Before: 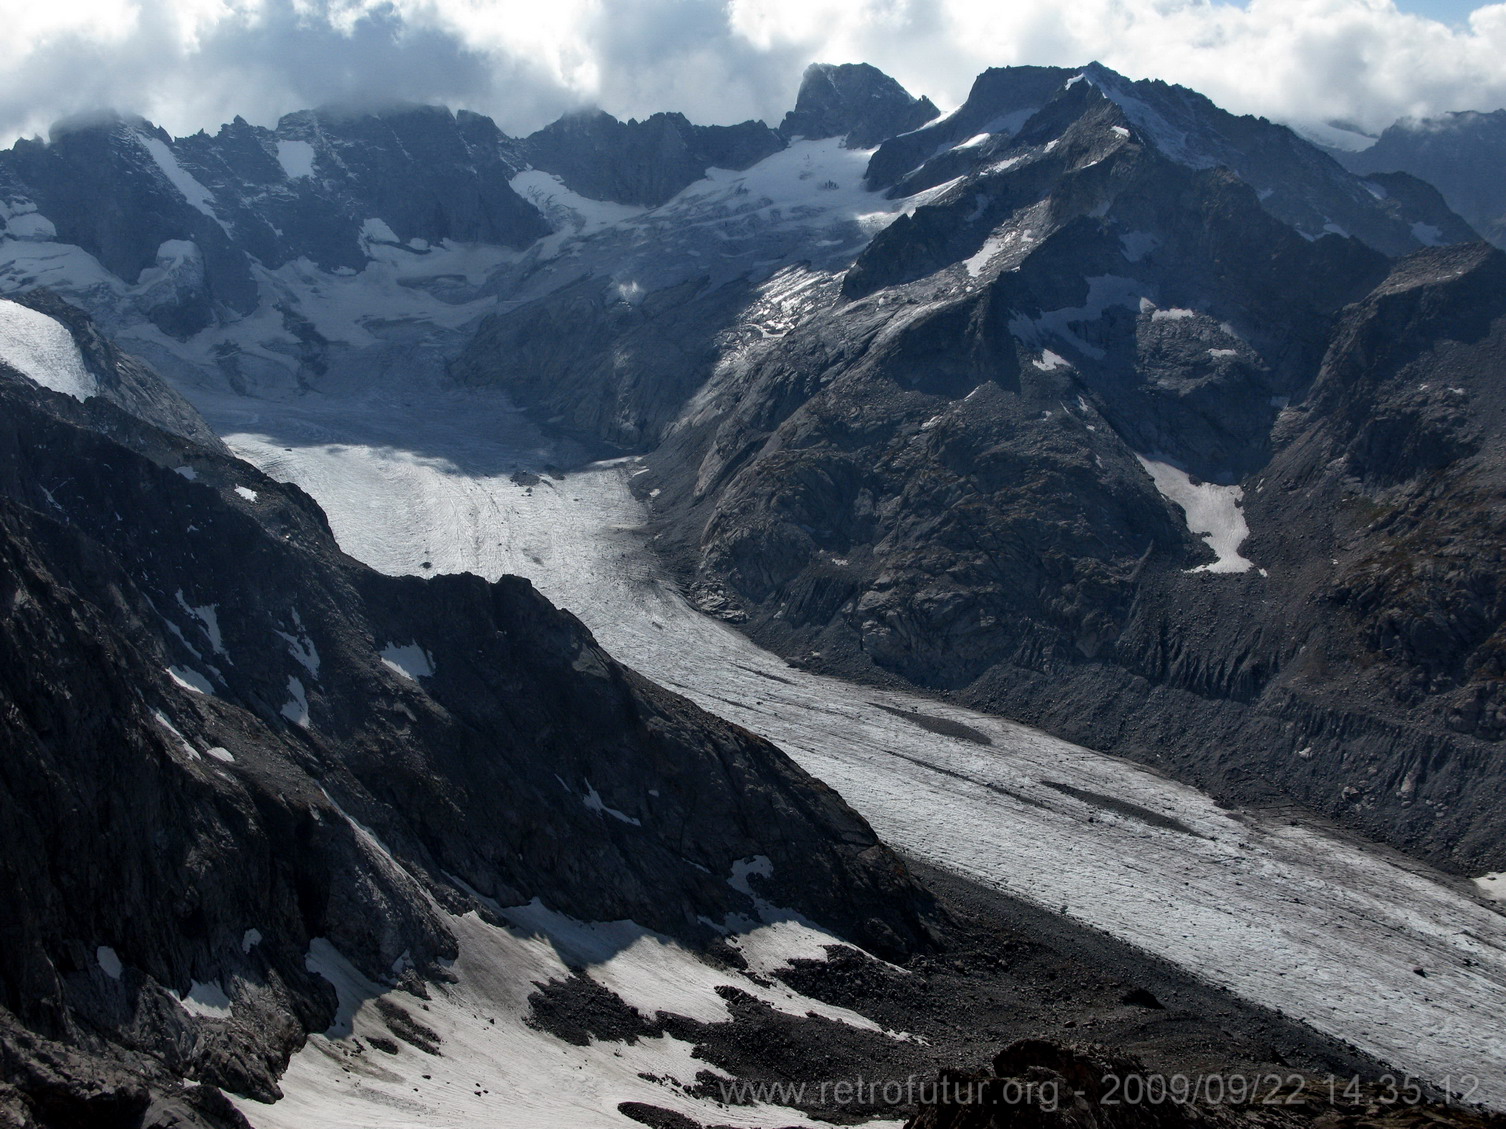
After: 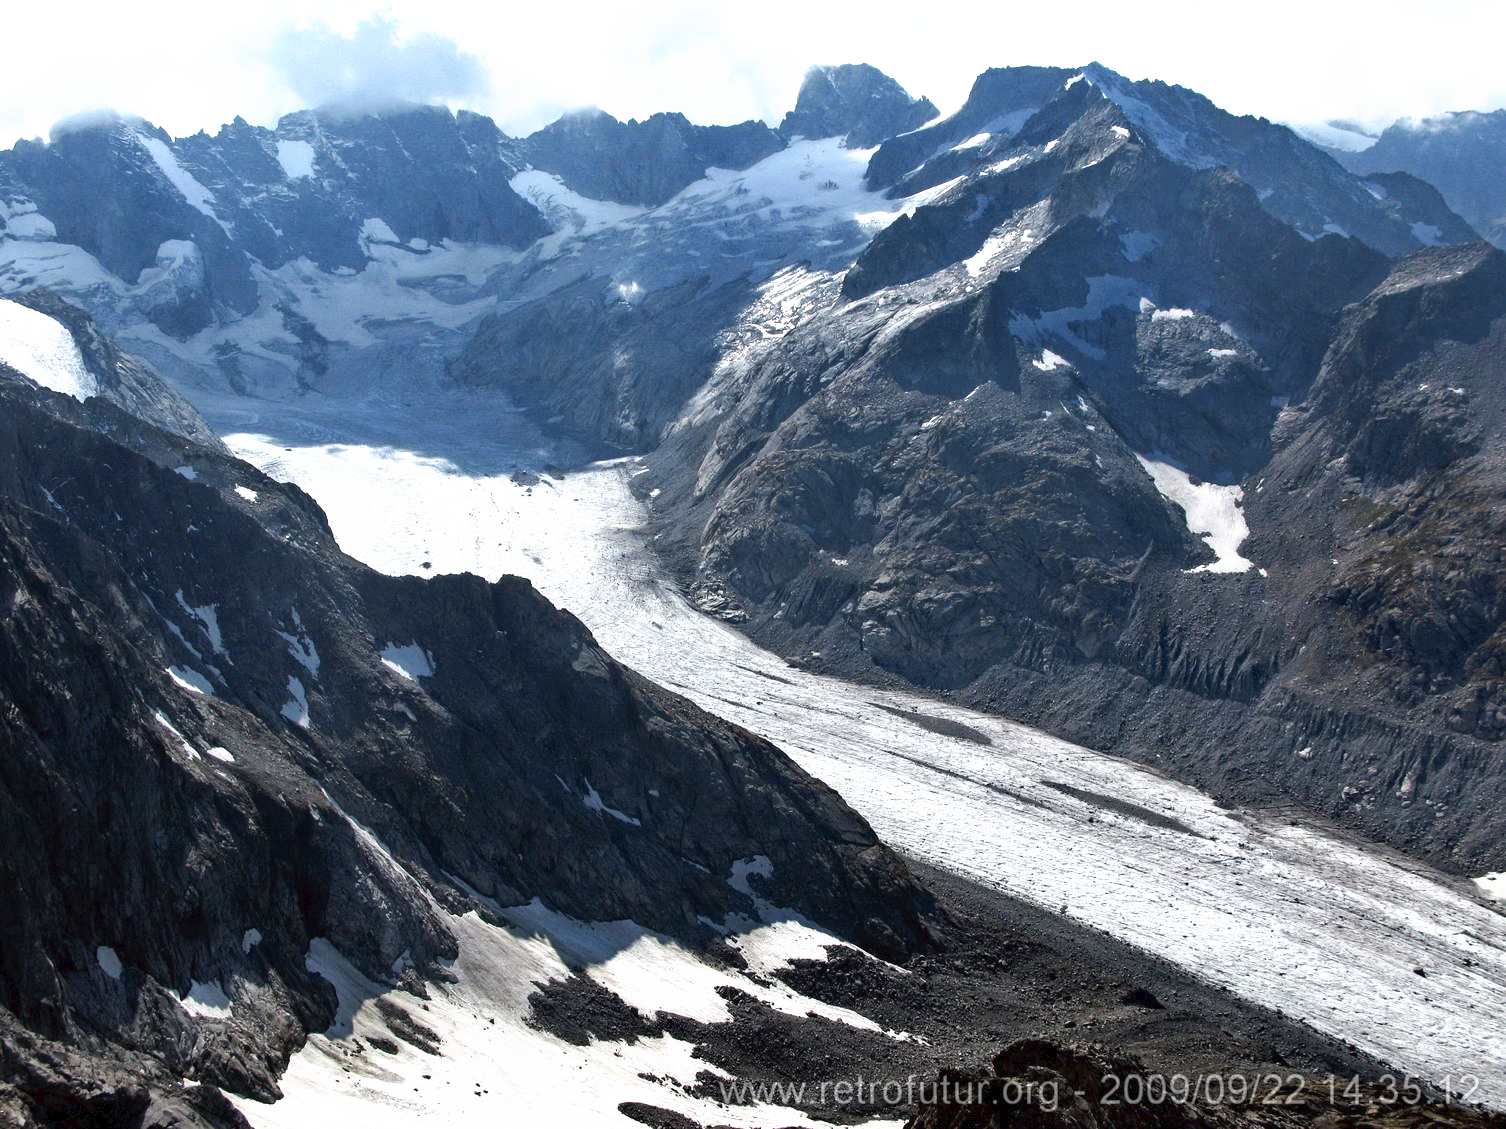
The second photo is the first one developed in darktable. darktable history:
tone curve: curves: ch0 [(0, 0) (0.003, 0.032) (0.011, 0.036) (0.025, 0.049) (0.044, 0.075) (0.069, 0.112) (0.1, 0.151) (0.136, 0.197) (0.177, 0.241) (0.224, 0.295) (0.277, 0.355) (0.335, 0.429) (0.399, 0.512) (0.468, 0.607) (0.543, 0.702) (0.623, 0.796) (0.709, 0.903) (0.801, 0.987) (0.898, 0.997) (1, 1)], preserve colors none
exposure: exposure 0.515 EV, compensate highlight preservation false
